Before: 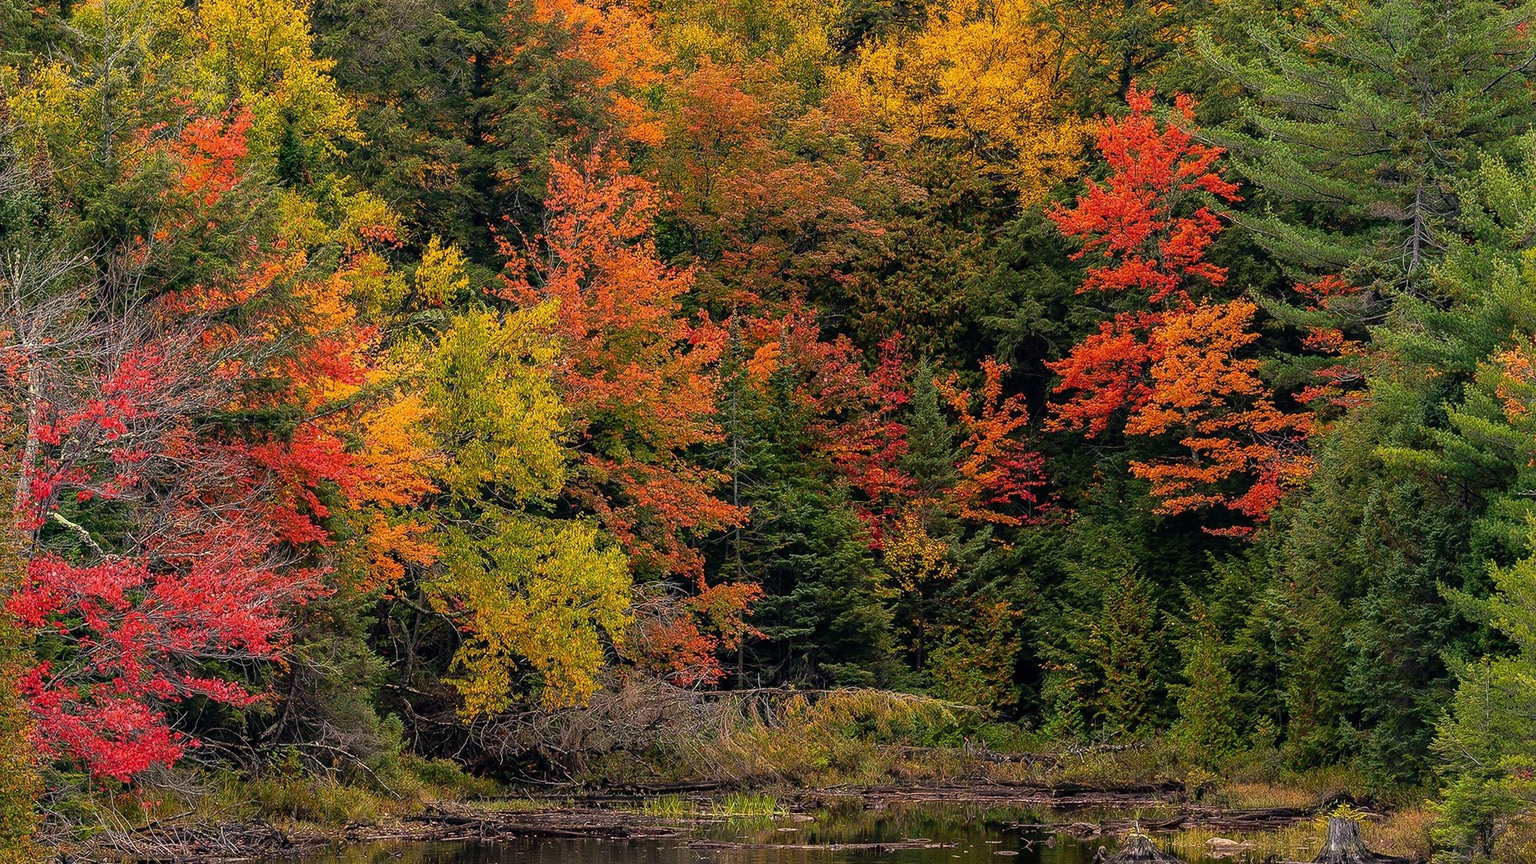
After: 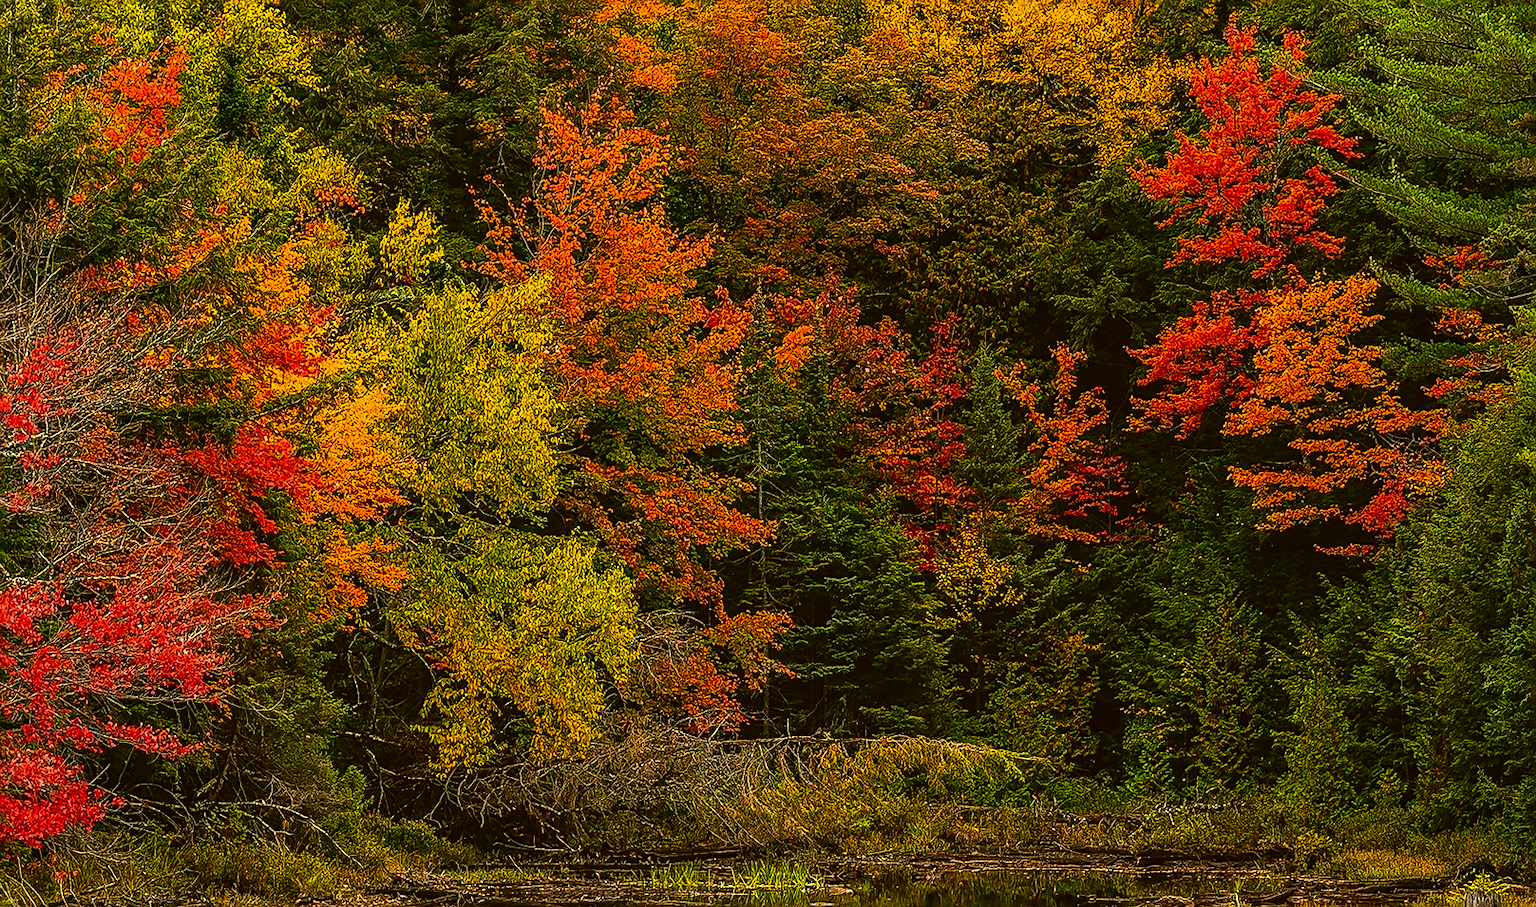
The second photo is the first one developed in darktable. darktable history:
crop: left 6.232%, top 7.959%, right 9.525%, bottom 3.606%
color correction: highlights a* 0.177, highlights b* 29.59, shadows a* -0.271, shadows b* 21.46
contrast brightness saturation: contrast 0.19, brightness -0.113, saturation 0.215
exposure: black level correction -0.013, exposure -0.194 EV, compensate highlight preservation false
sharpen: amount 0.552
levels: levels [0, 0.476, 0.951]
local contrast: on, module defaults
